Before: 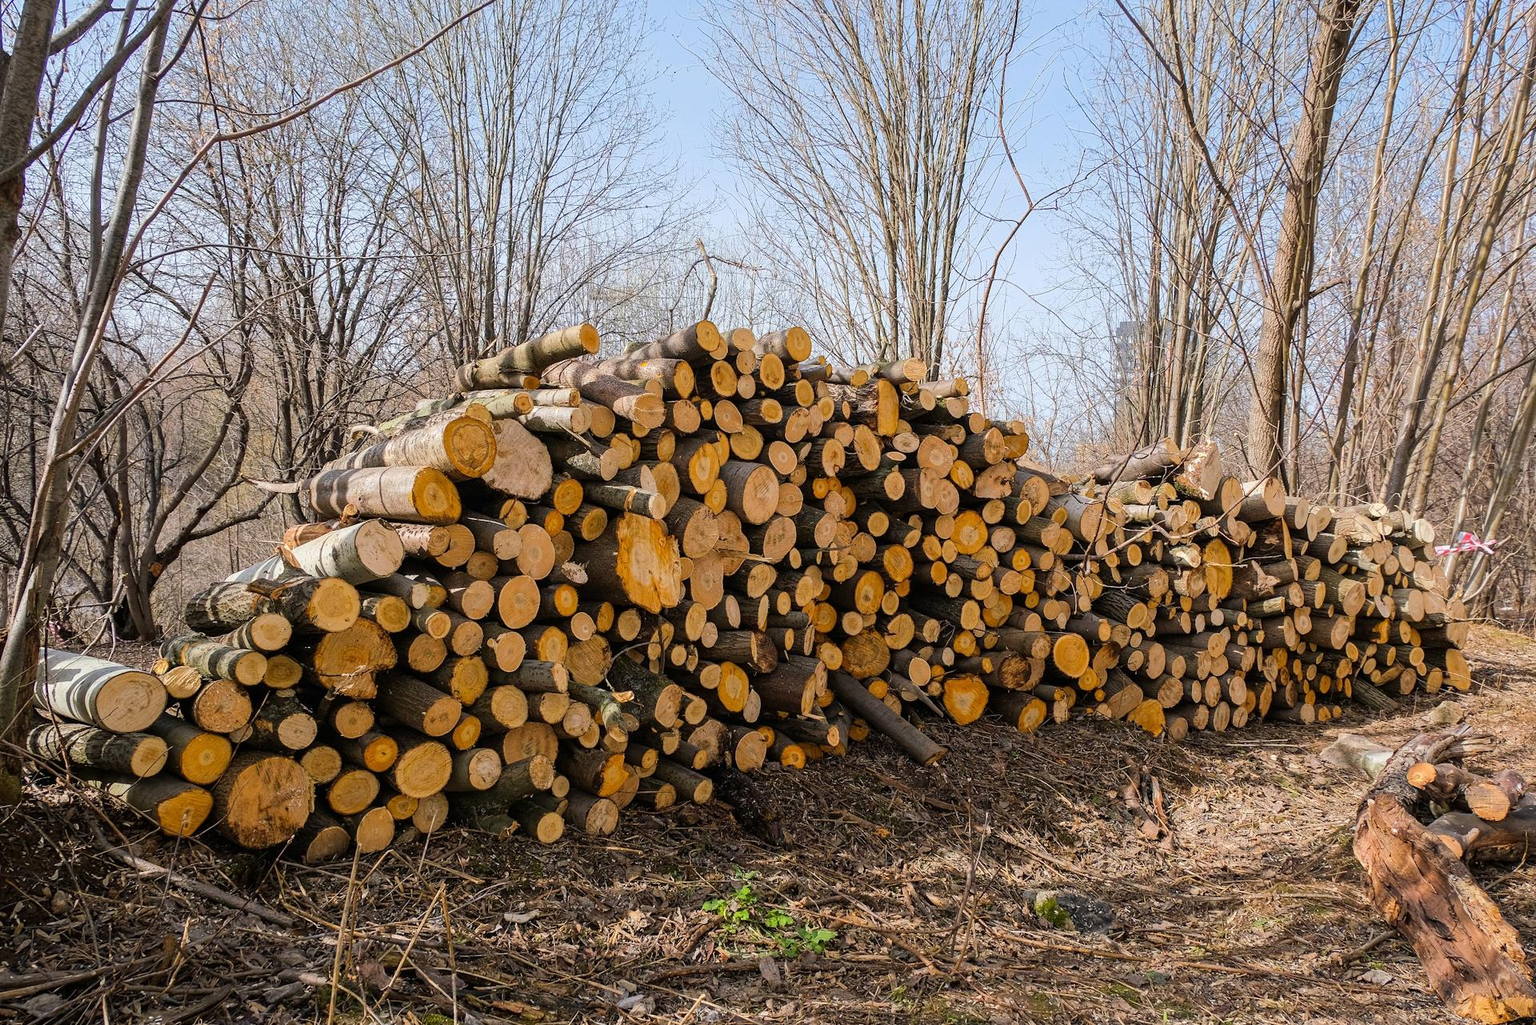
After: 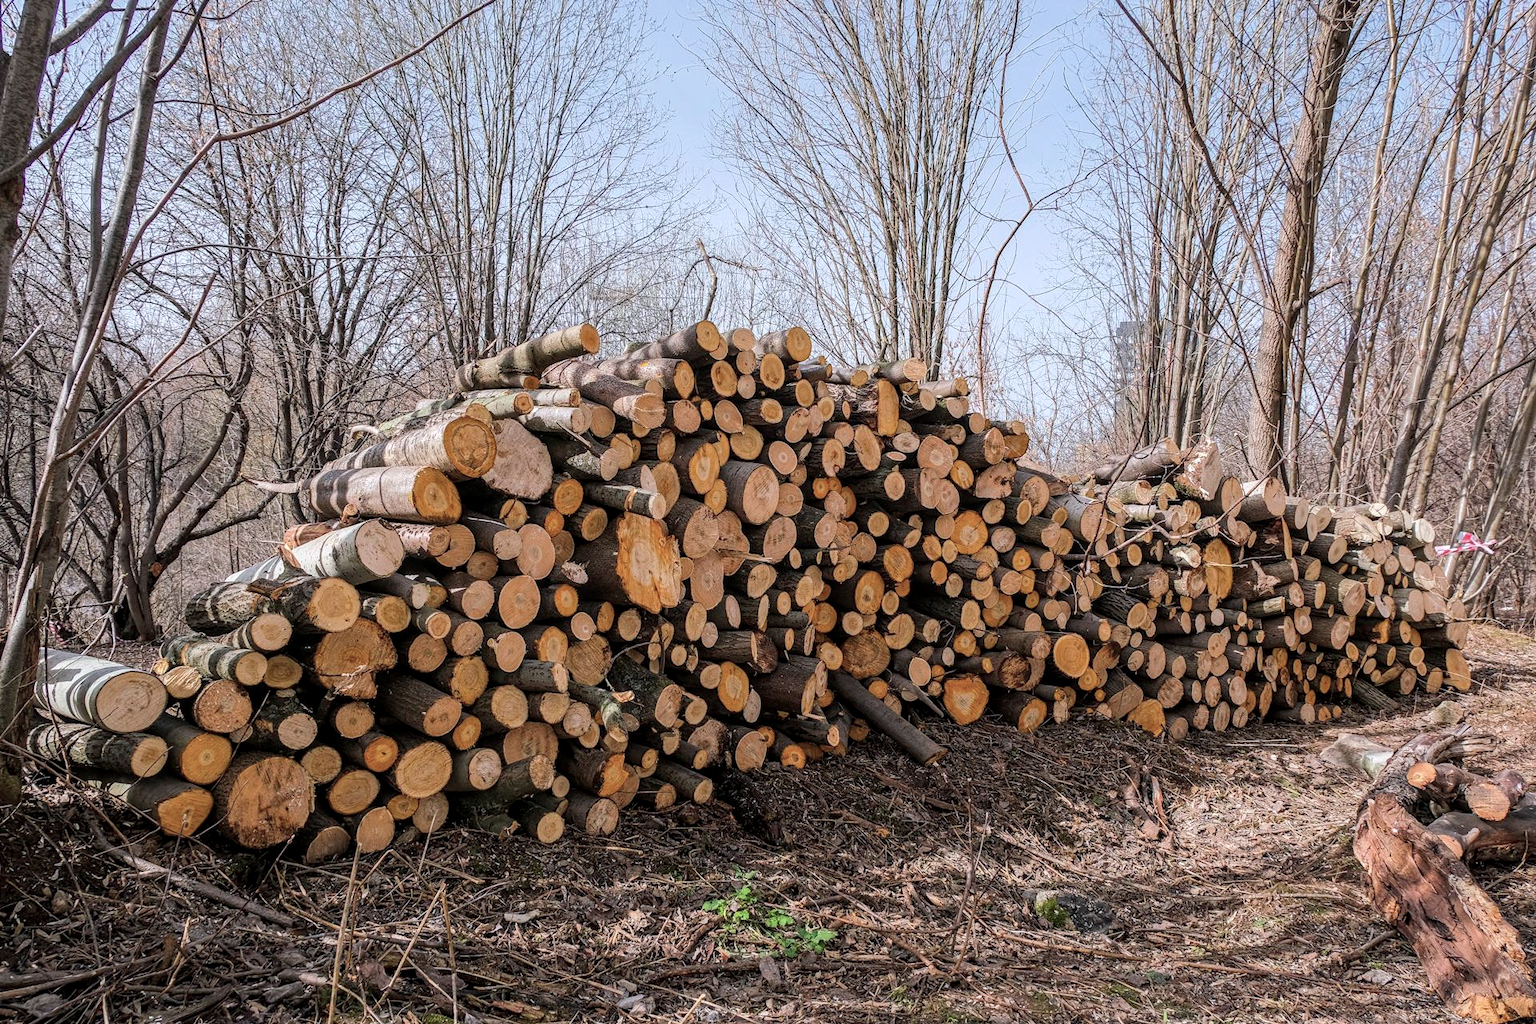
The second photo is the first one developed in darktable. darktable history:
color contrast: blue-yellow contrast 0.7
local contrast: on, module defaults
white balance: red 0.984, blue 1.059
